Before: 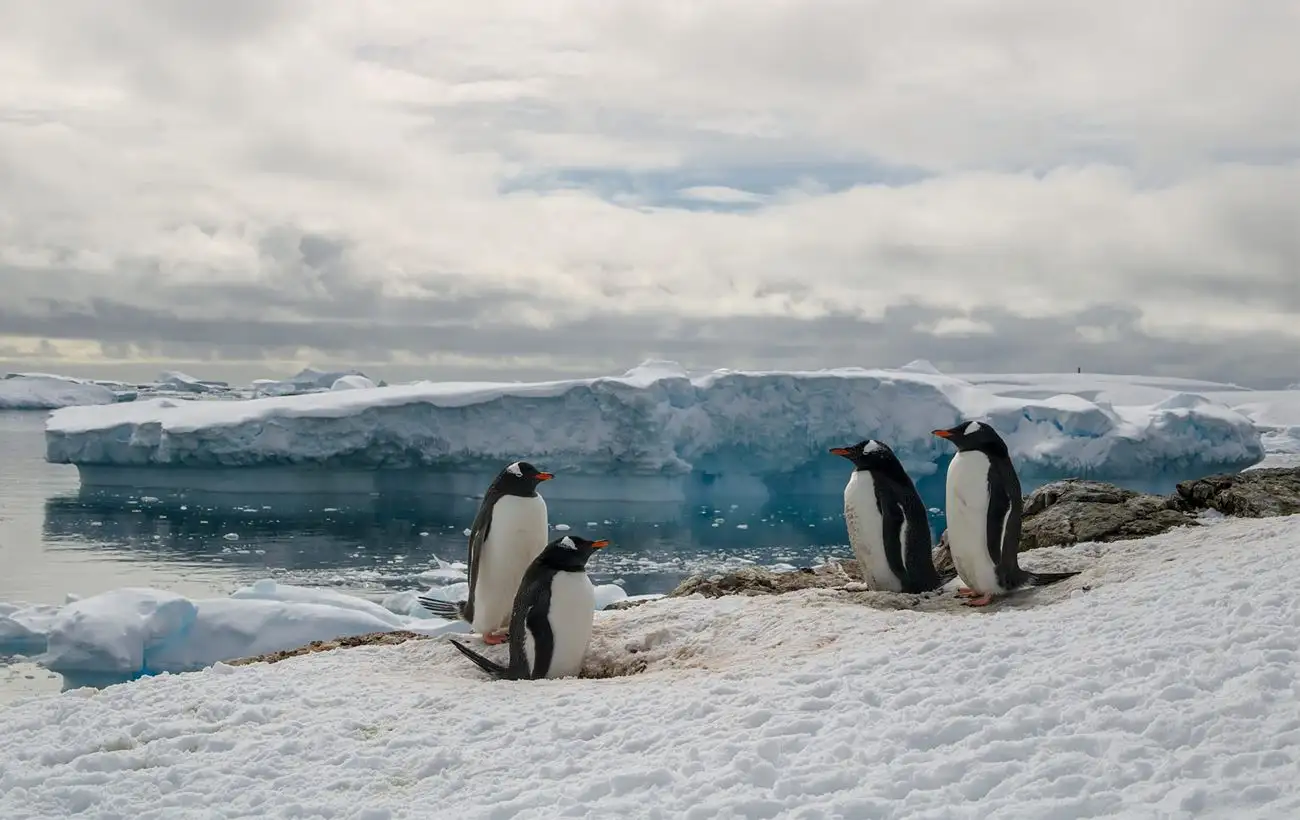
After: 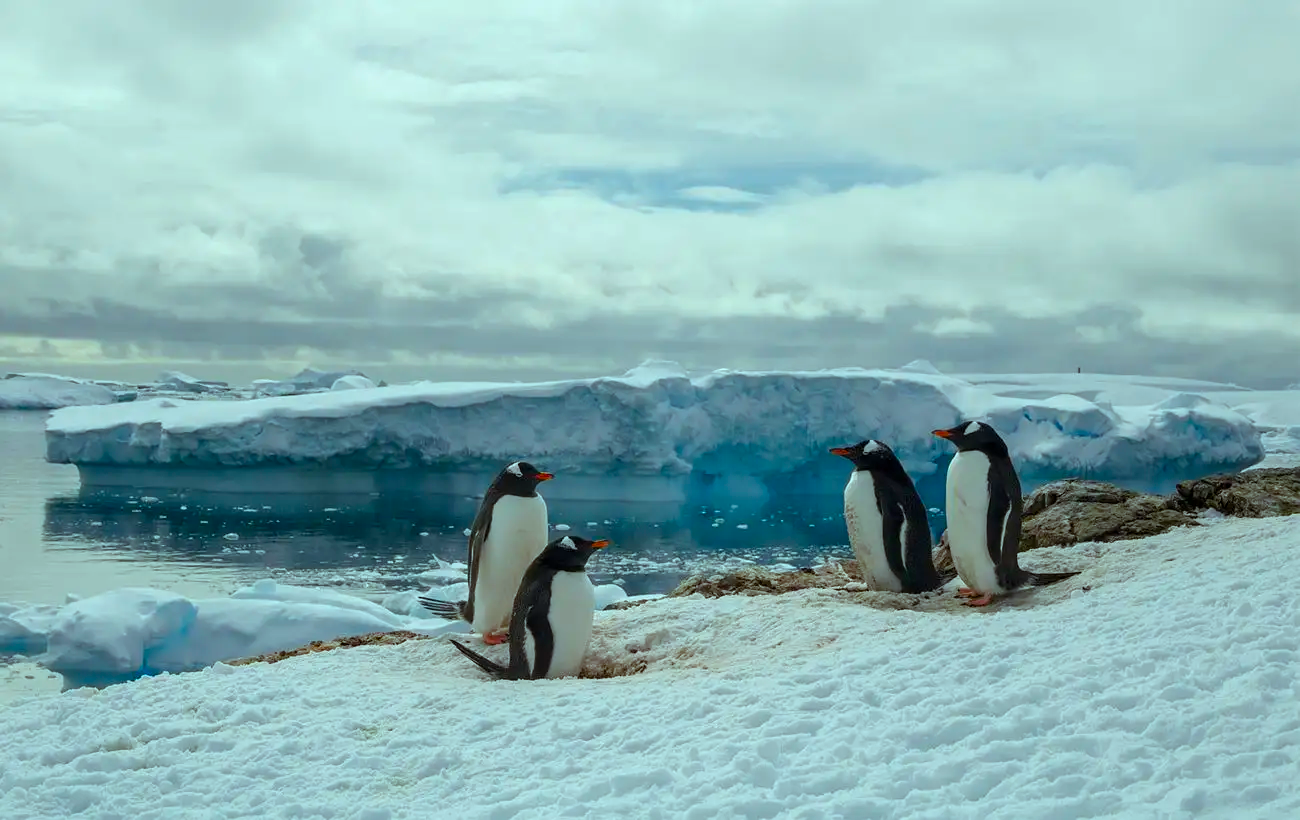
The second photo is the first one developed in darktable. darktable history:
color balance rgb: highlights gain › chroma 4.062%, highlights gain › hue 201.69°, perceptual saturation grading › global saturation 20%, perceptual saturation grading › highlights -14.261%, perceptual saturation grading › shadows 49.243%
